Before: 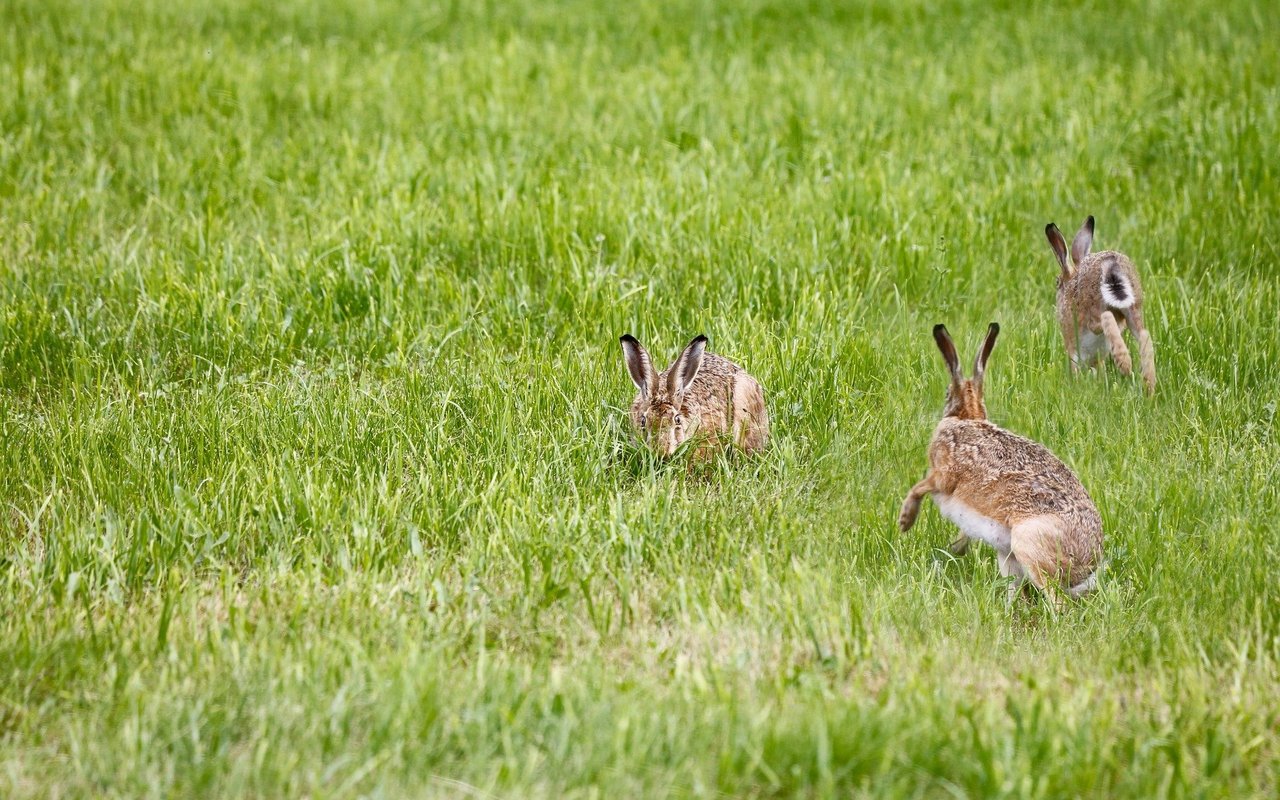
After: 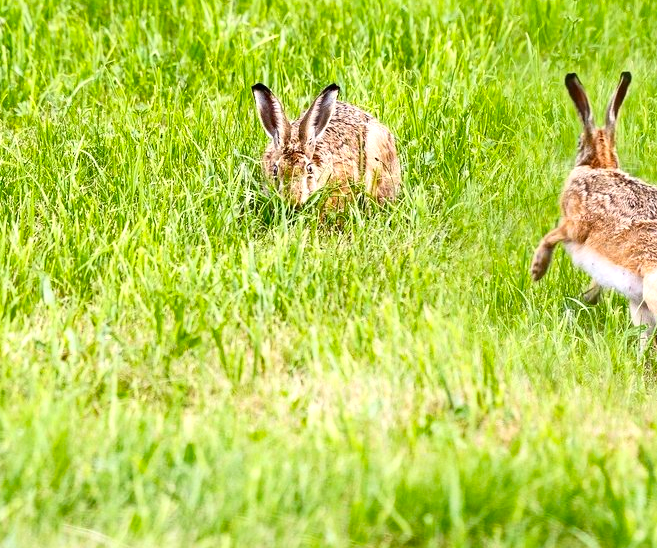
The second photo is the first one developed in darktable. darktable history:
crop and rotate: left 28.819%, top 31.396%, right 19.812%
contrast brightness saturation: contrast 0.18, saturation 0.303
exposure: black level correction 0, exposure 0.499 EV, compensate exposure bias true, compensate highlight preservation false
